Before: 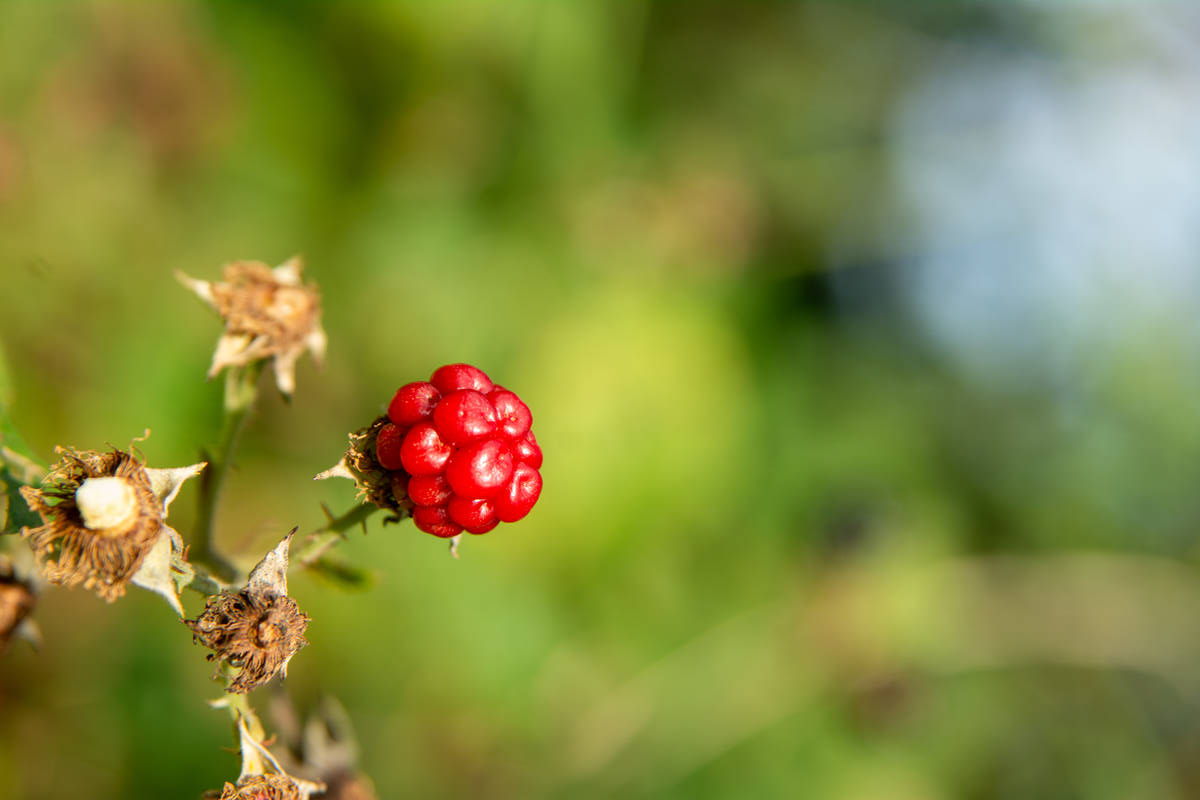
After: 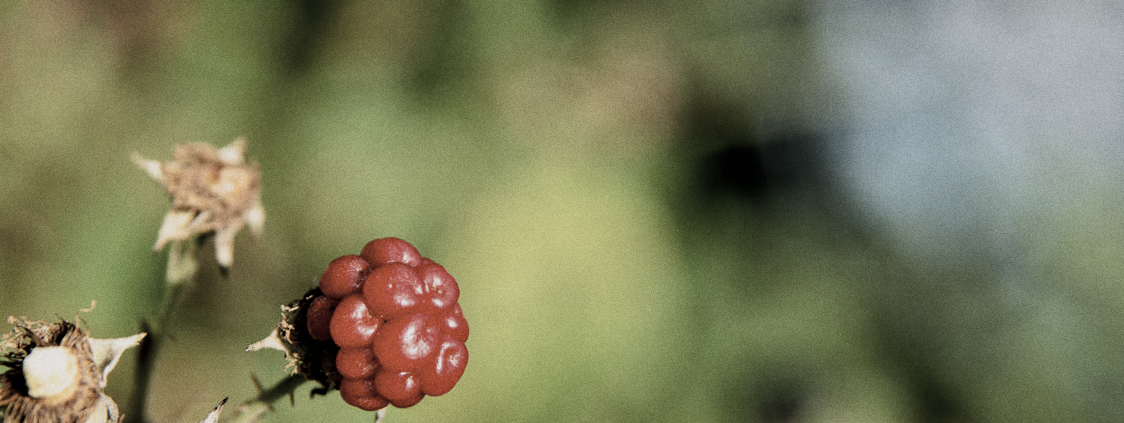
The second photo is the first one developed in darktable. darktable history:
crop and rotate: top 10.605%, bottom 33.274%
exposure: exposure -0.151 EV, compensate highlight preservation false
shadows and highlights: white point adjustment -3.64, highlights -63.34, highlights color adjustment 42%, soften with gaussian
filmic rgb: black relative exposure -5 EV, white relative exposure 3.5 EV, hardness 3.19, contrast 1.5, highlights saturation mix -50%
grain: coarseness 0.09 ISO
haze removal: compatibility mode true, adaptive false
rotate and perspective: rotation 0.062°, lens shift (vertical) 0.115, lens shift (horizontal) -0.133, crop left 0.047, crop right 0.94, crop top 0.061, crop bottom 0.94
color correction: saturation 0.5
